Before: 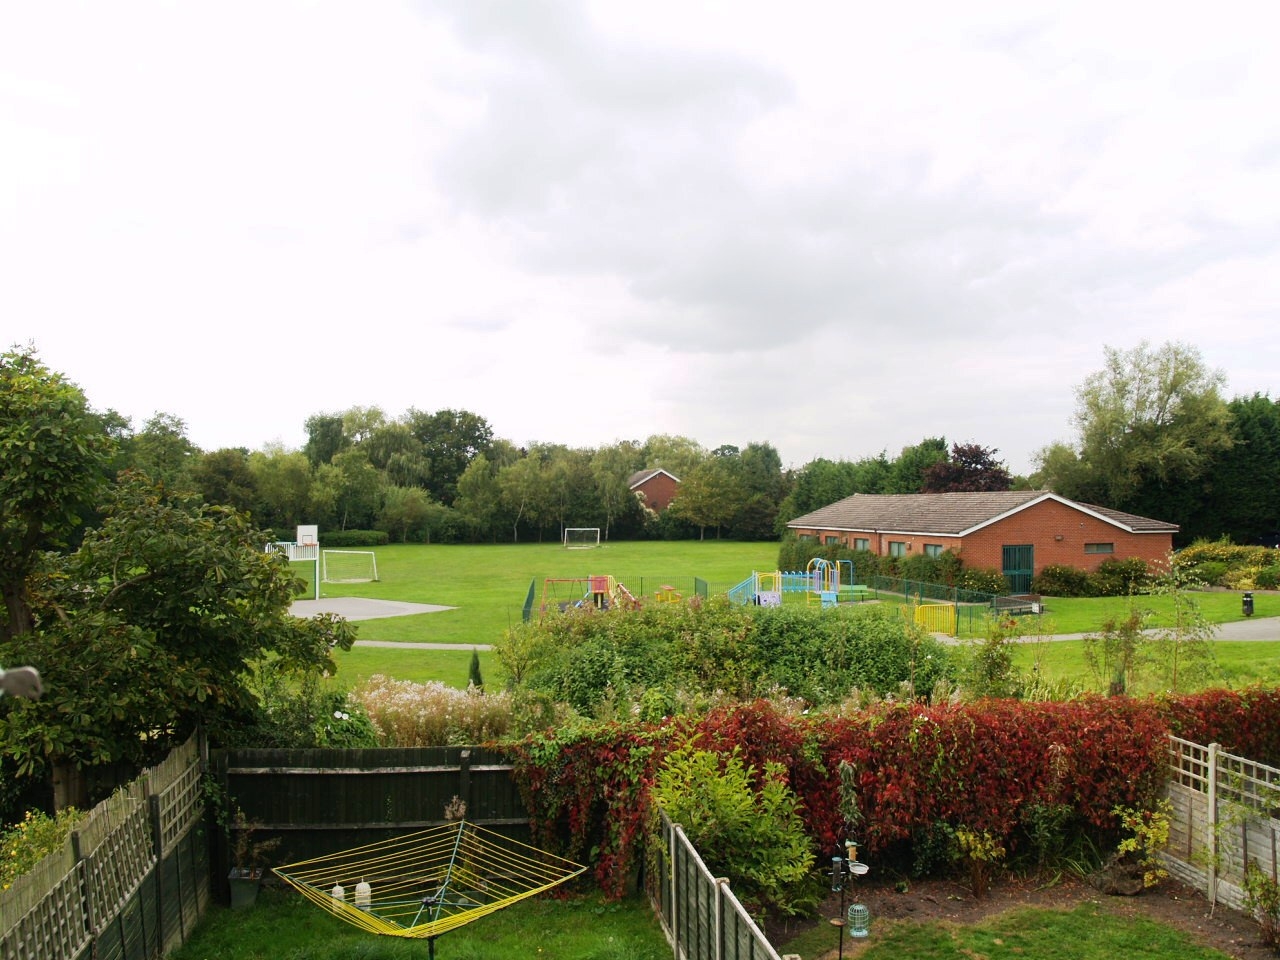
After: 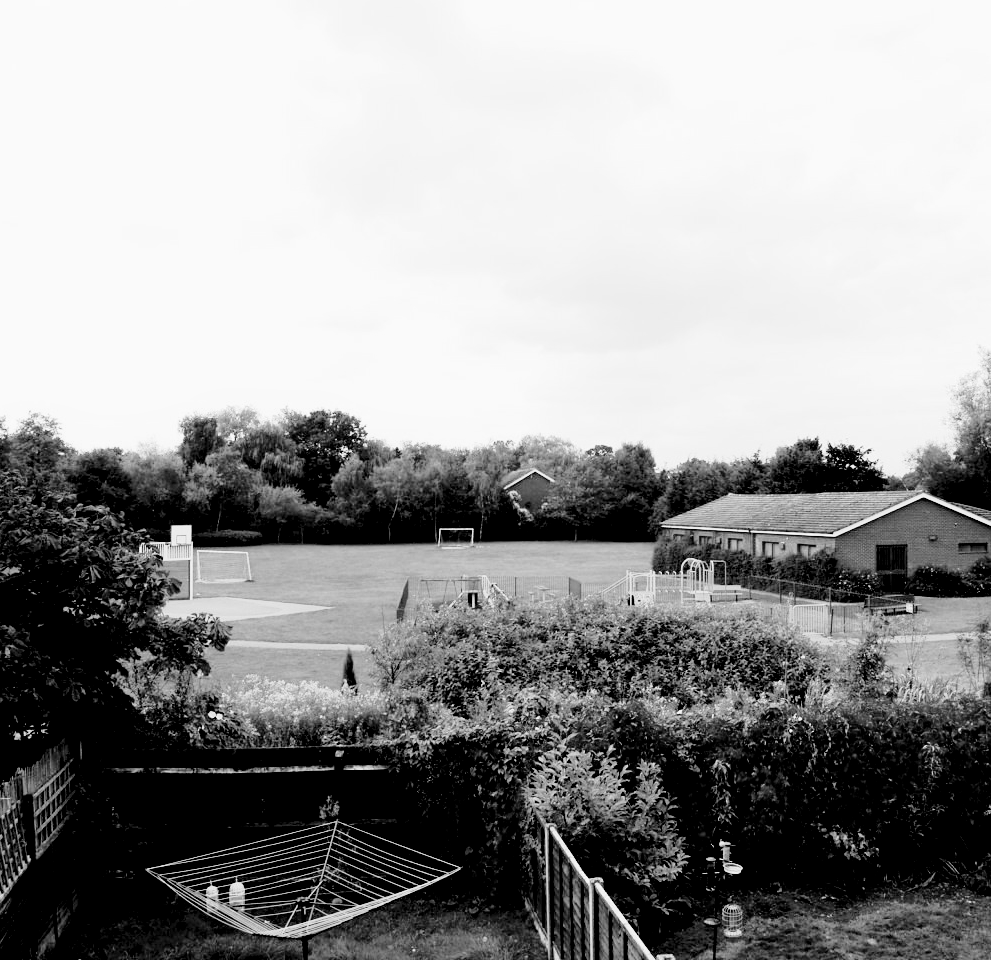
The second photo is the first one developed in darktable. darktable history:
base curve: curves: ch0 [(0, 0) (0.028, 0.03) (0.121, 0.232) (0.46, 0.748) (0.859, 0.968) (1, 1)], preserve colors none
monochrome: on, module defaults
crop: left 9.88%, right 12.664%
exposure: black level correction 0.046, exposure -0.228 EV, compensate highlight preservation false
white balance: red 0.988, blue 1.017
